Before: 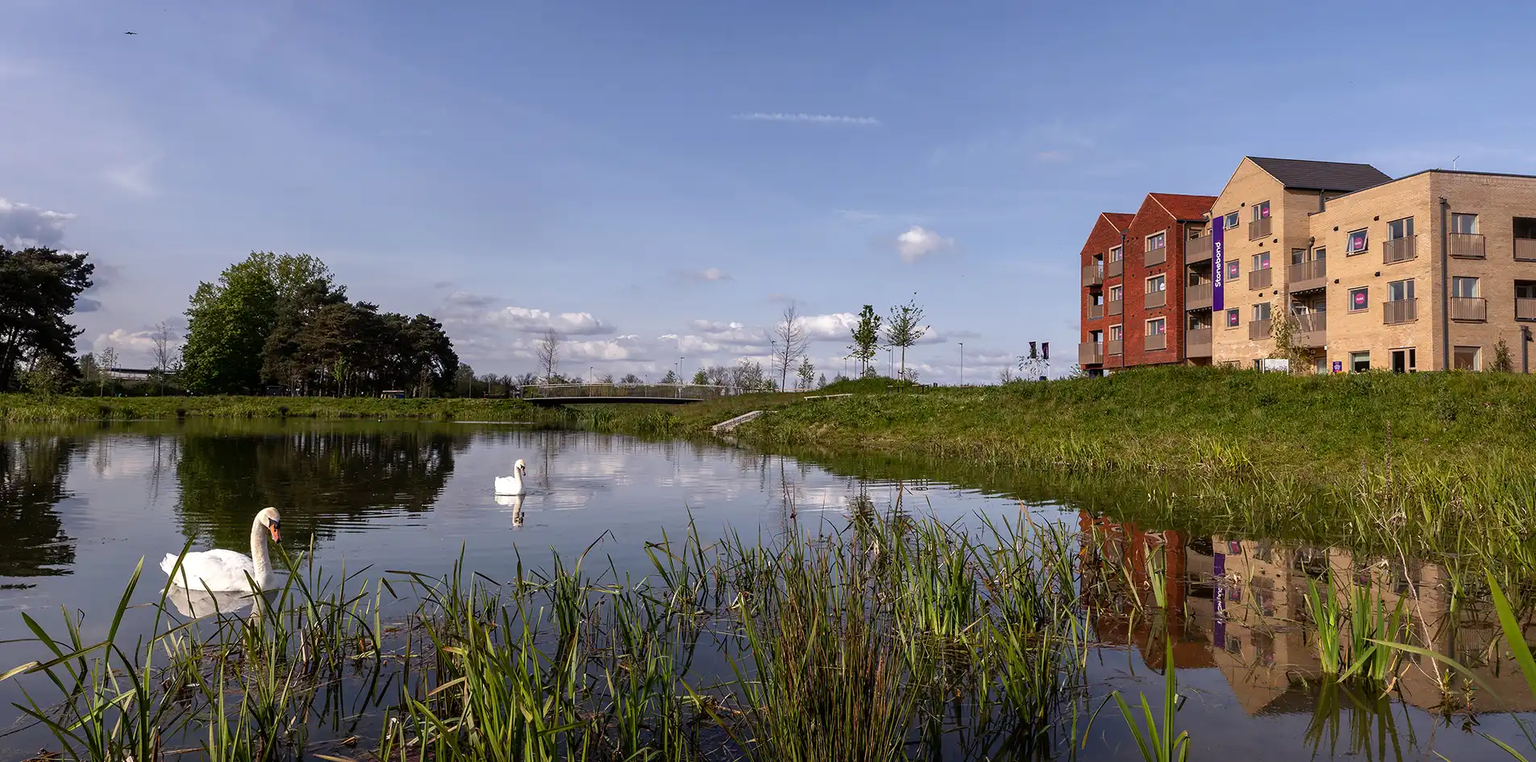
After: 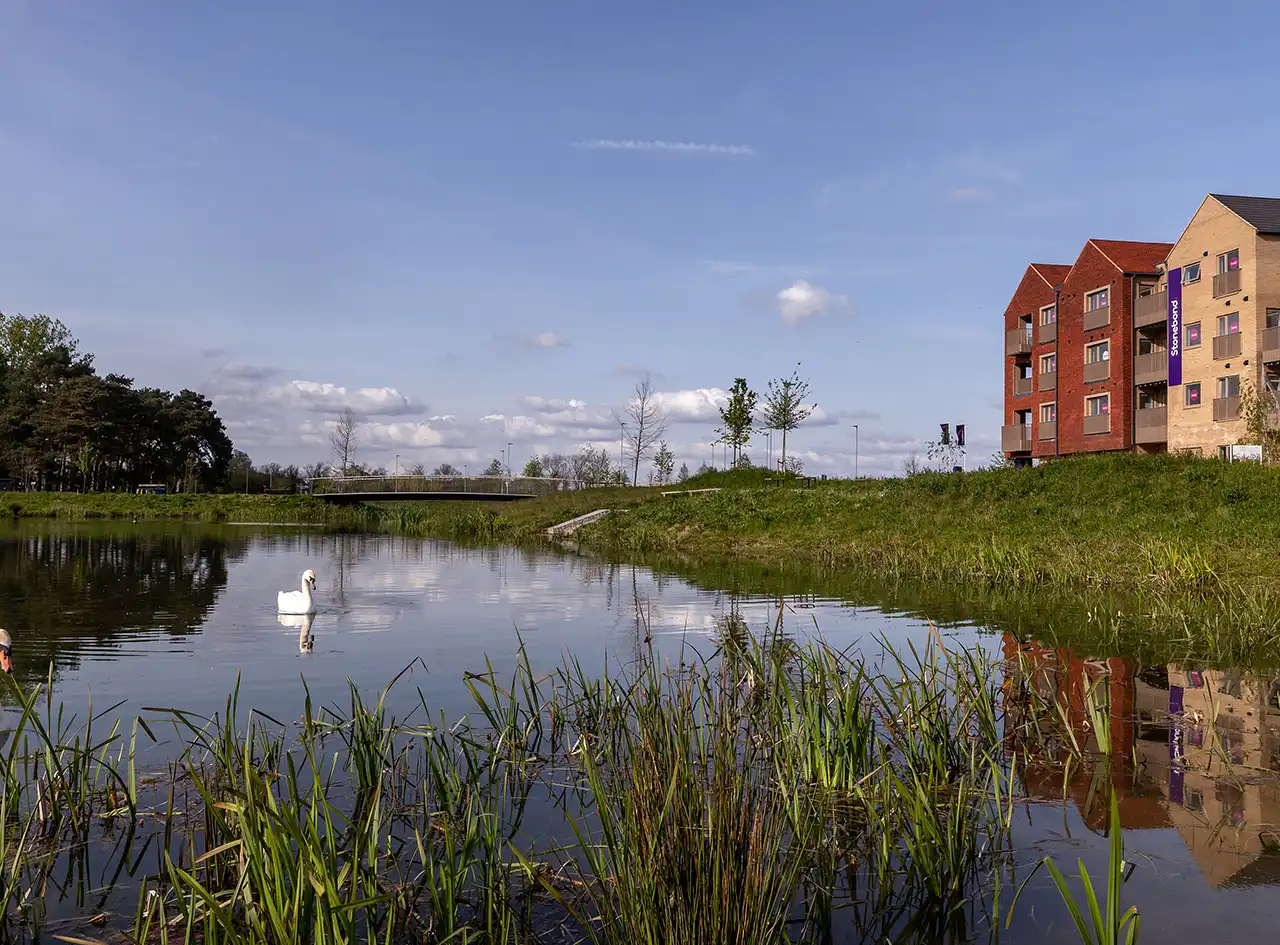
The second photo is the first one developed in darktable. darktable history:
crop and rotate: left 17.663%, right 15.123%
